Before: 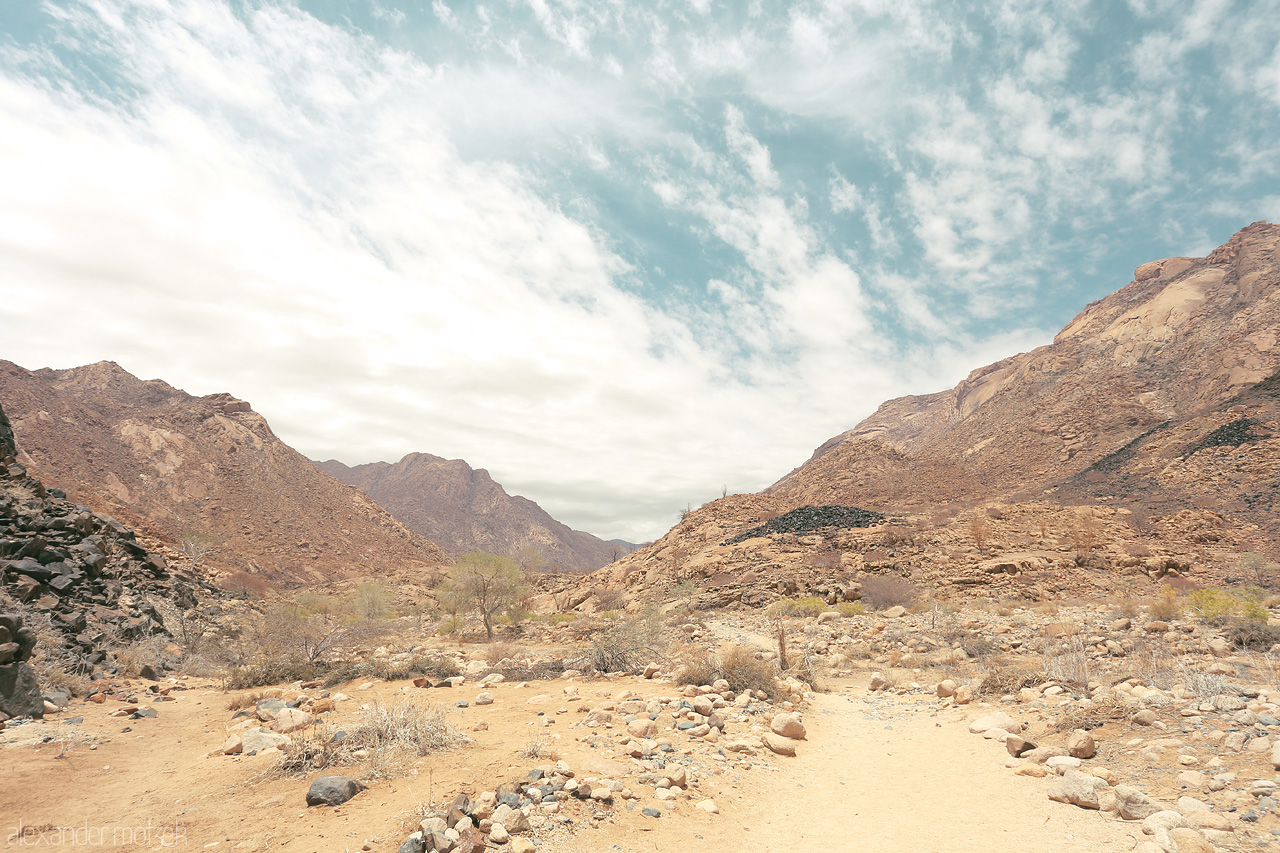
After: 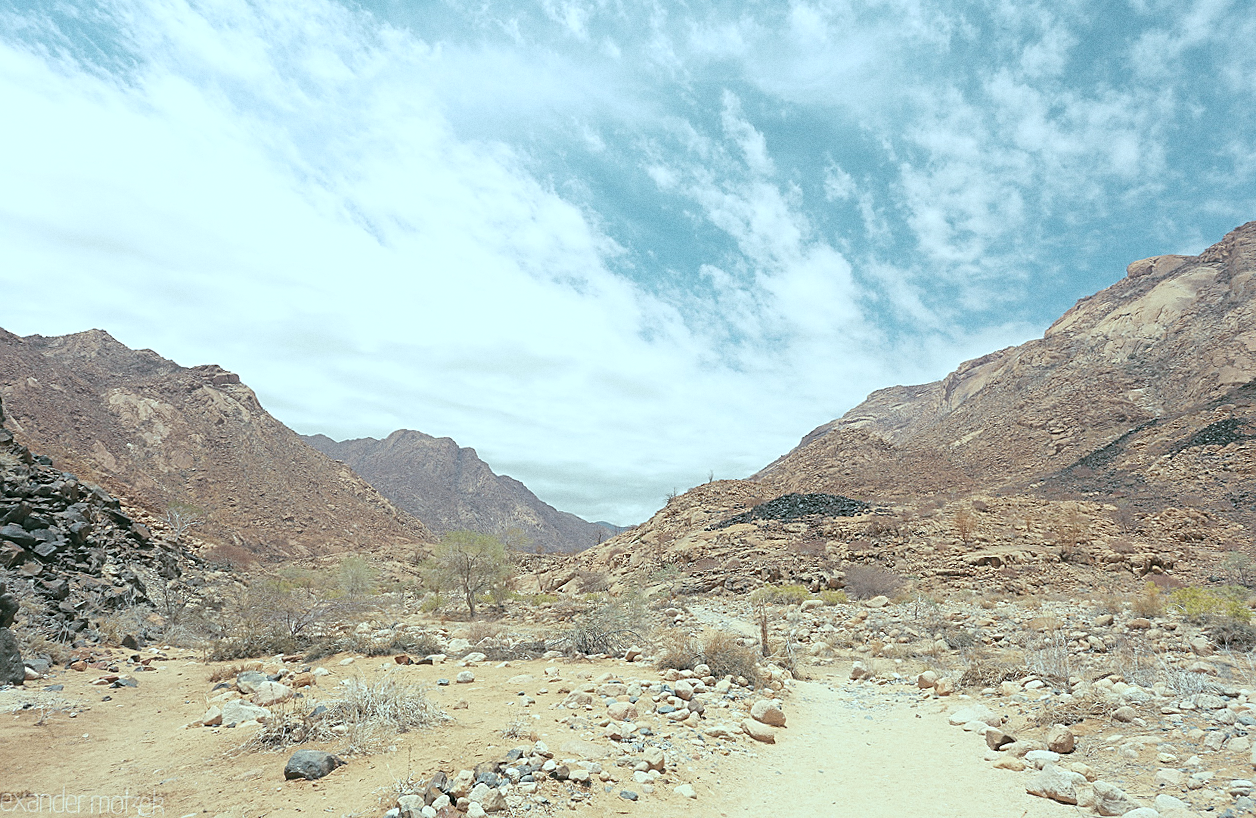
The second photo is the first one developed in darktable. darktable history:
grain: coarseness 0.09 ISO
color calibration: illuminant Planckian (black body), adaptation linear Bradford (ICC v4), x 0.361, y 0.366, temperature 4511.61 K, saturation algorithm version 1 (2020)
sharpen: on, module defaults
white balance: red 0.925, blue 1.046
rotate and perspective: rotation 1.57°, crop left 0.018, crop right 0.982, crop top 0.039, crop bottom 0.961
